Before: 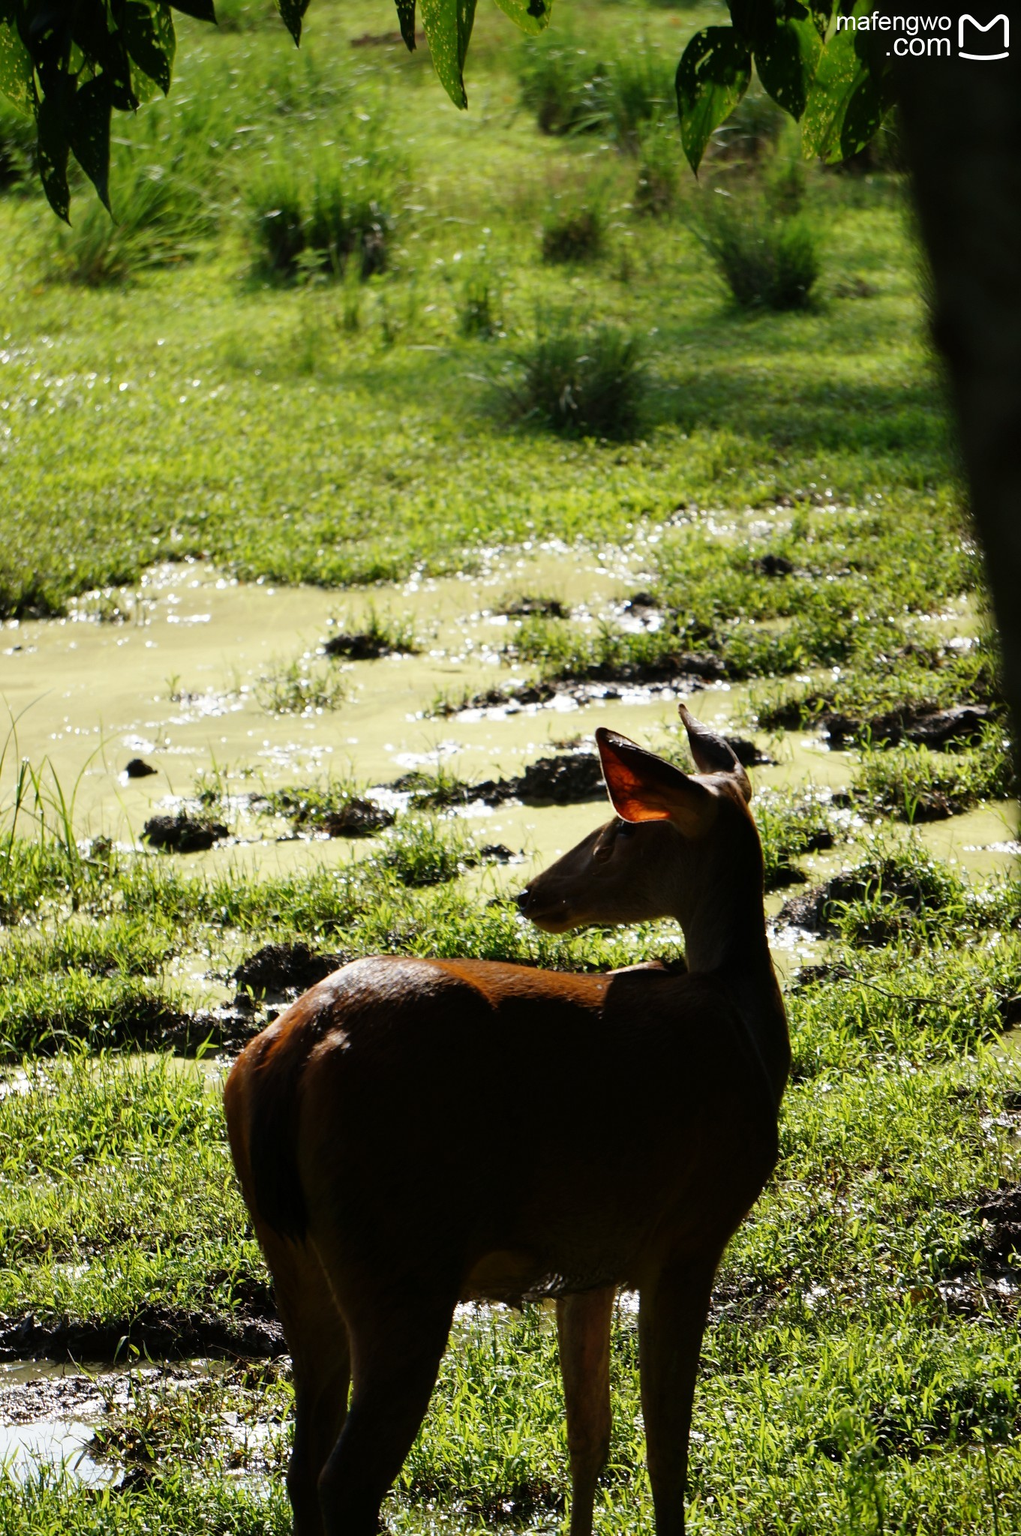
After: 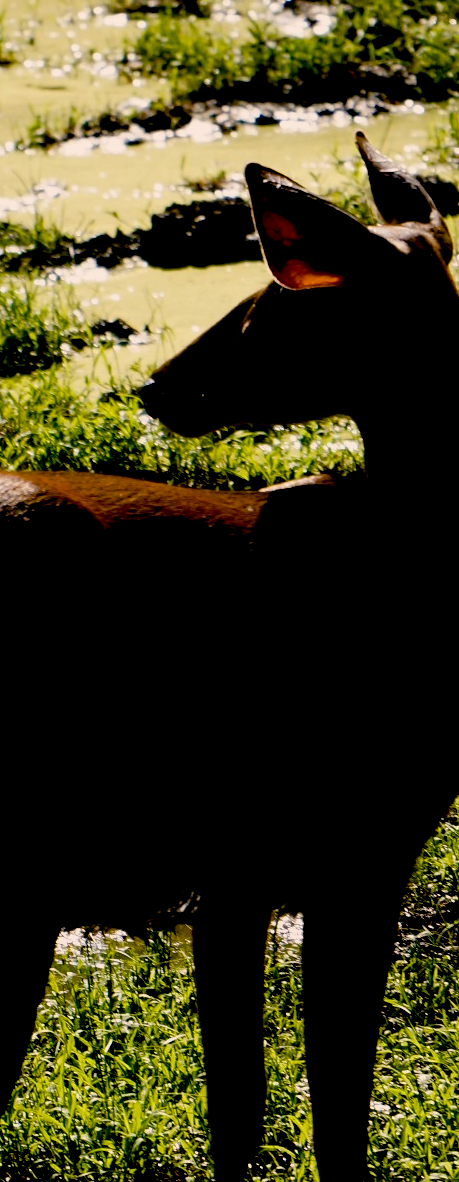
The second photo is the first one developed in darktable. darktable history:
exposure: black level correction 0.044, exposure -0.23 EV, compensate highlight preservation false
crop: left 40.408%, top 39.449%, right 25.815%, bottom 2.812%
color balance rgb: highlights gain › chroma 3.334%, highlights gain › hue 57.03°, perceptual saturation grading › global saturation 20%, perceptual saturation grading › highlights -24.895%, perceptual saturation grading › shadows 24.154%, global vibrance 16.684%, saturation formula JzAzBz (2021)
